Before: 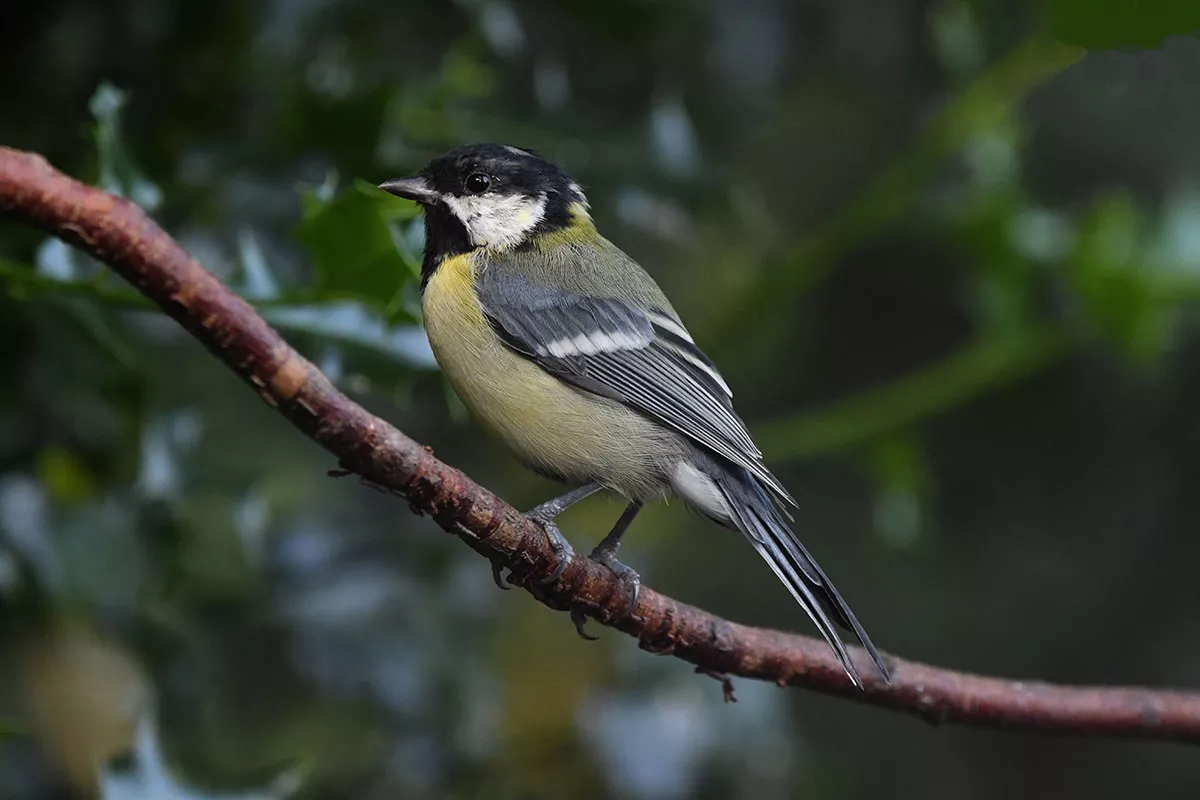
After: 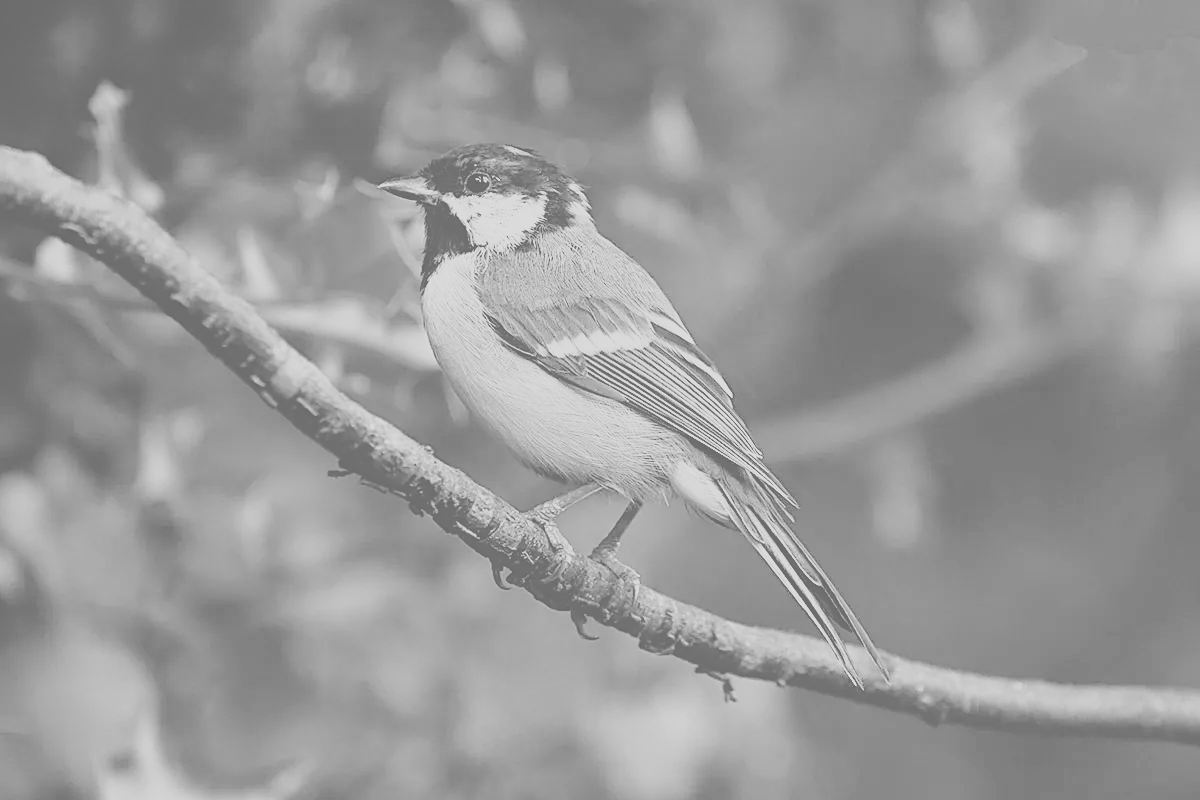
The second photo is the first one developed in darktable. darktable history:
monochrome: a -92.57, b 58.91
contrast brightness saturation: contrast -0.32, brightness 0.75, saturation -0.78
sharpen: on, module defaults
base curve: curves: ch0 [(0, 0) (0.012, 0.01) (0.073, 0.168) (0.31, 0.711) (0.645, 0.957) (1, 1)], preserve colors none
